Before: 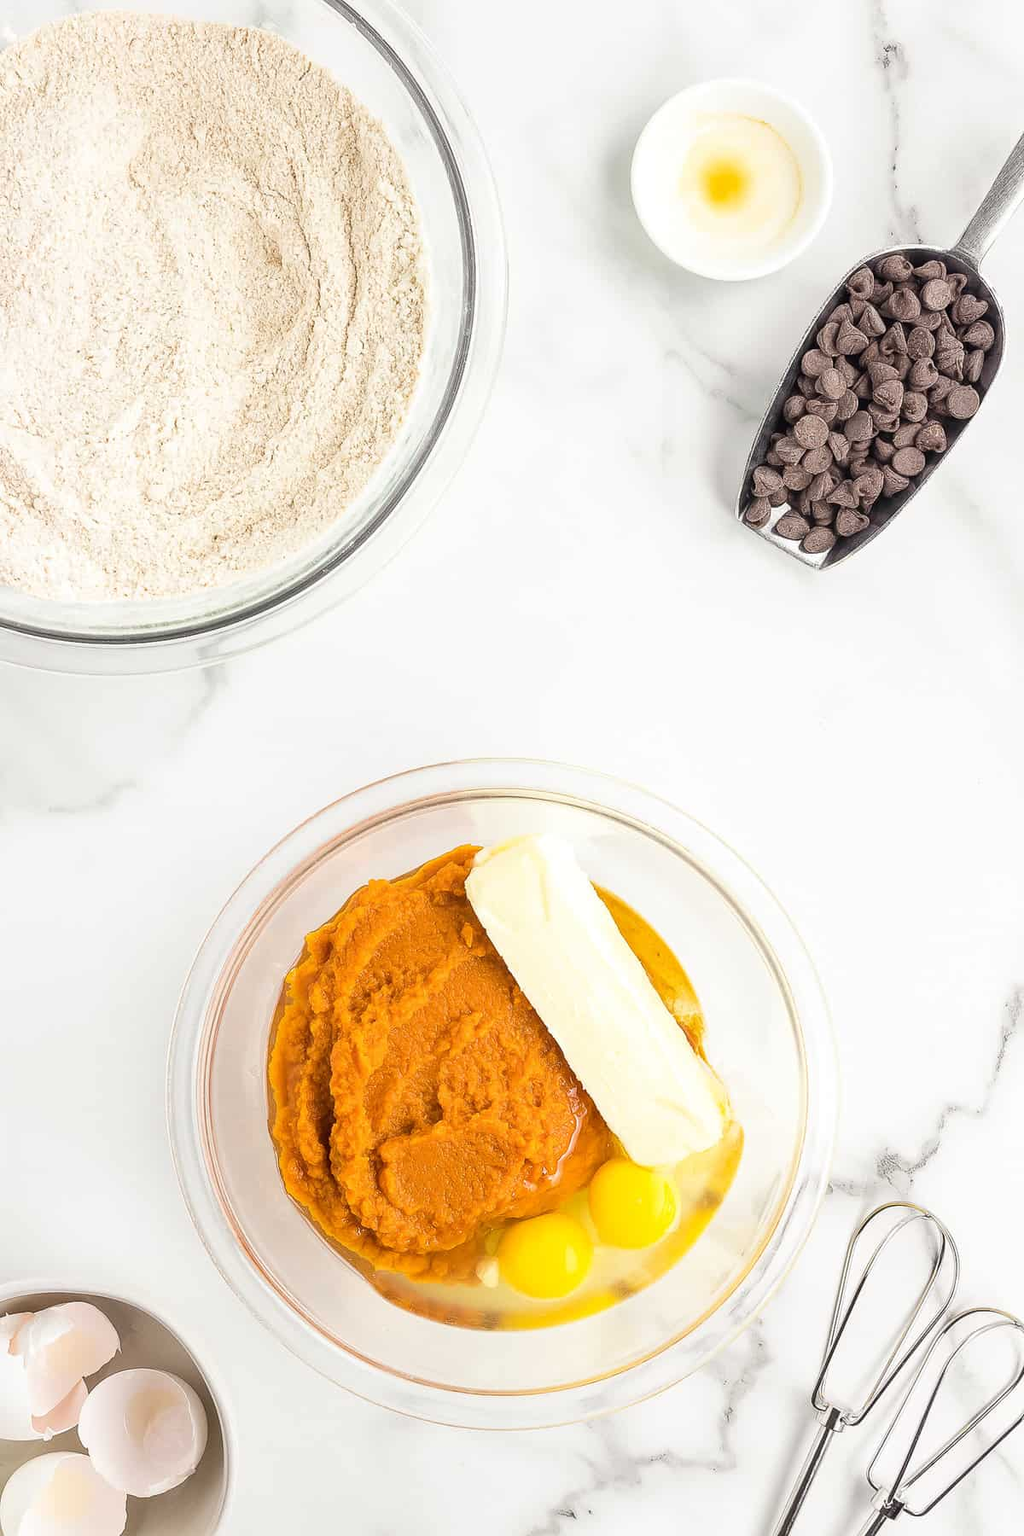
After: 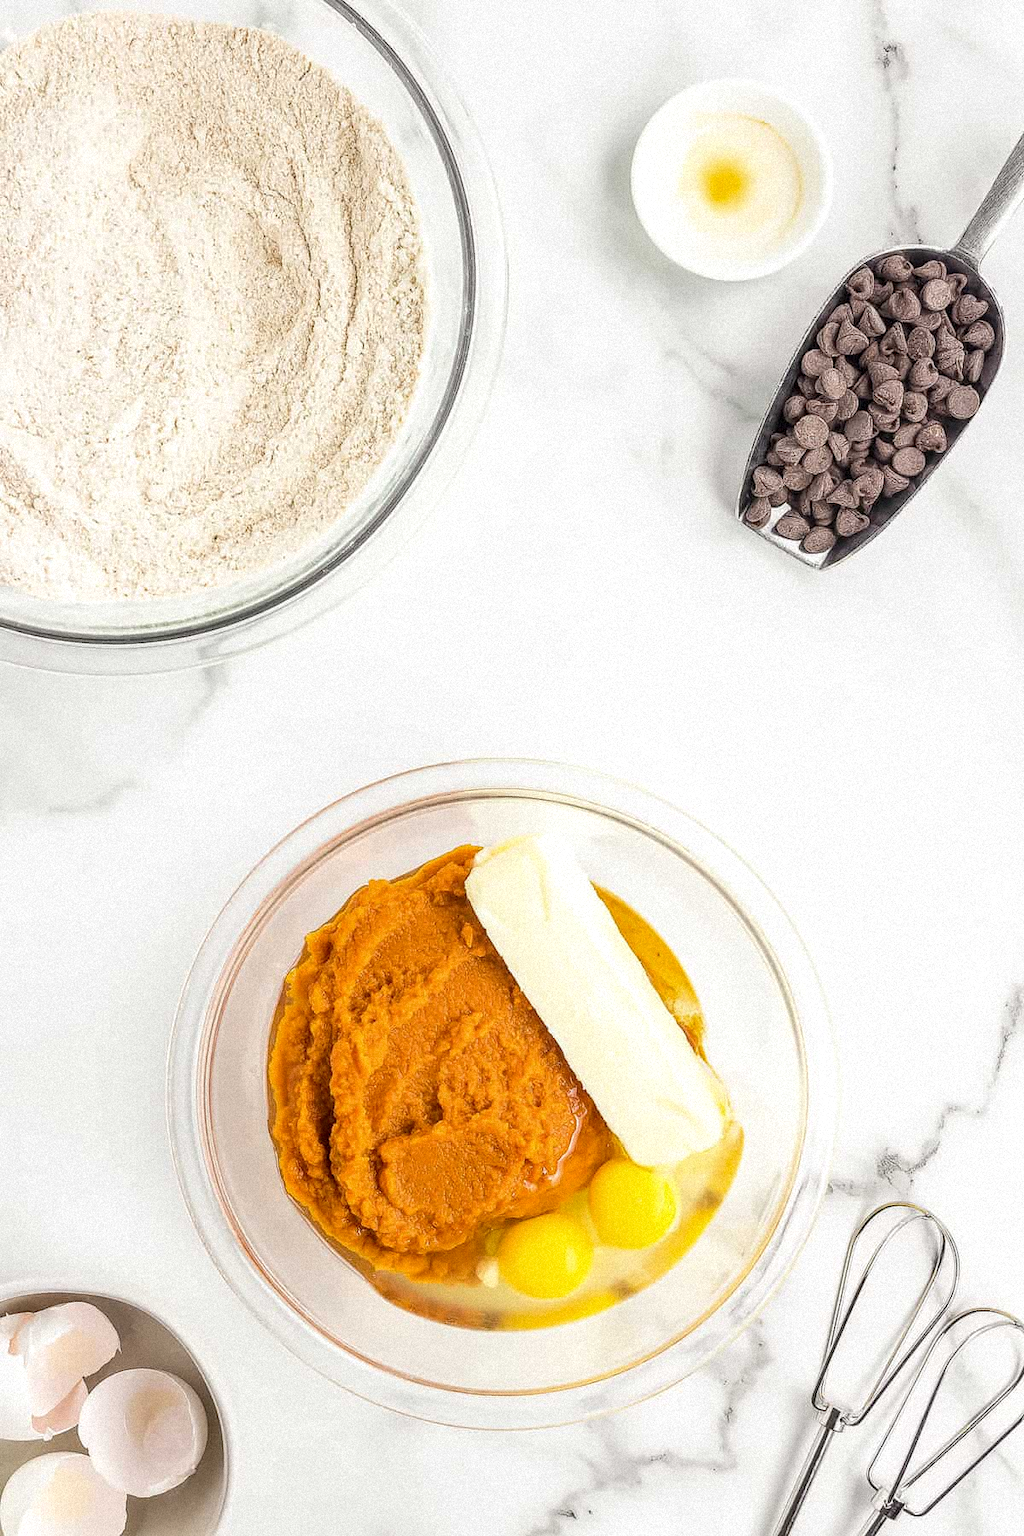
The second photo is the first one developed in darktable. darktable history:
grain: mid-tones bias 0%
local contrast: on, module defaults
